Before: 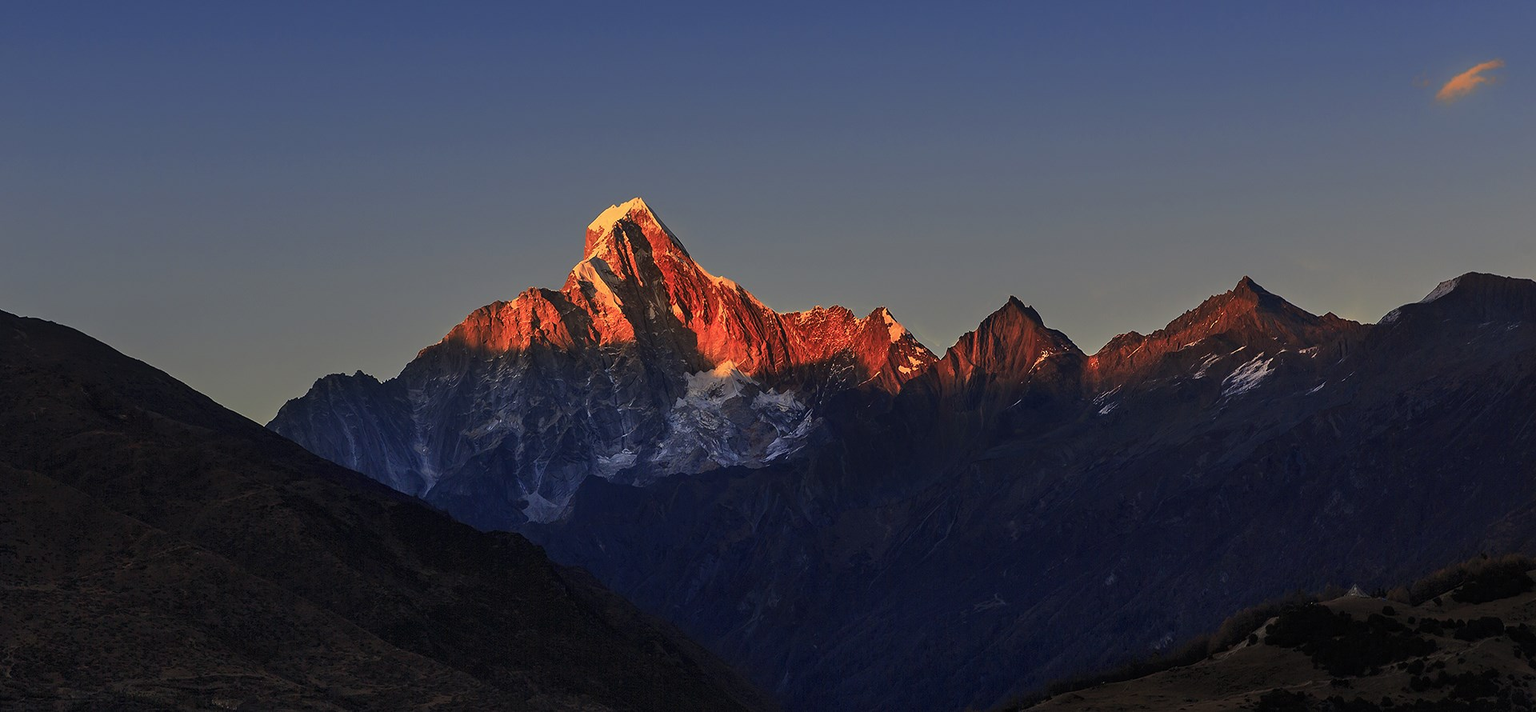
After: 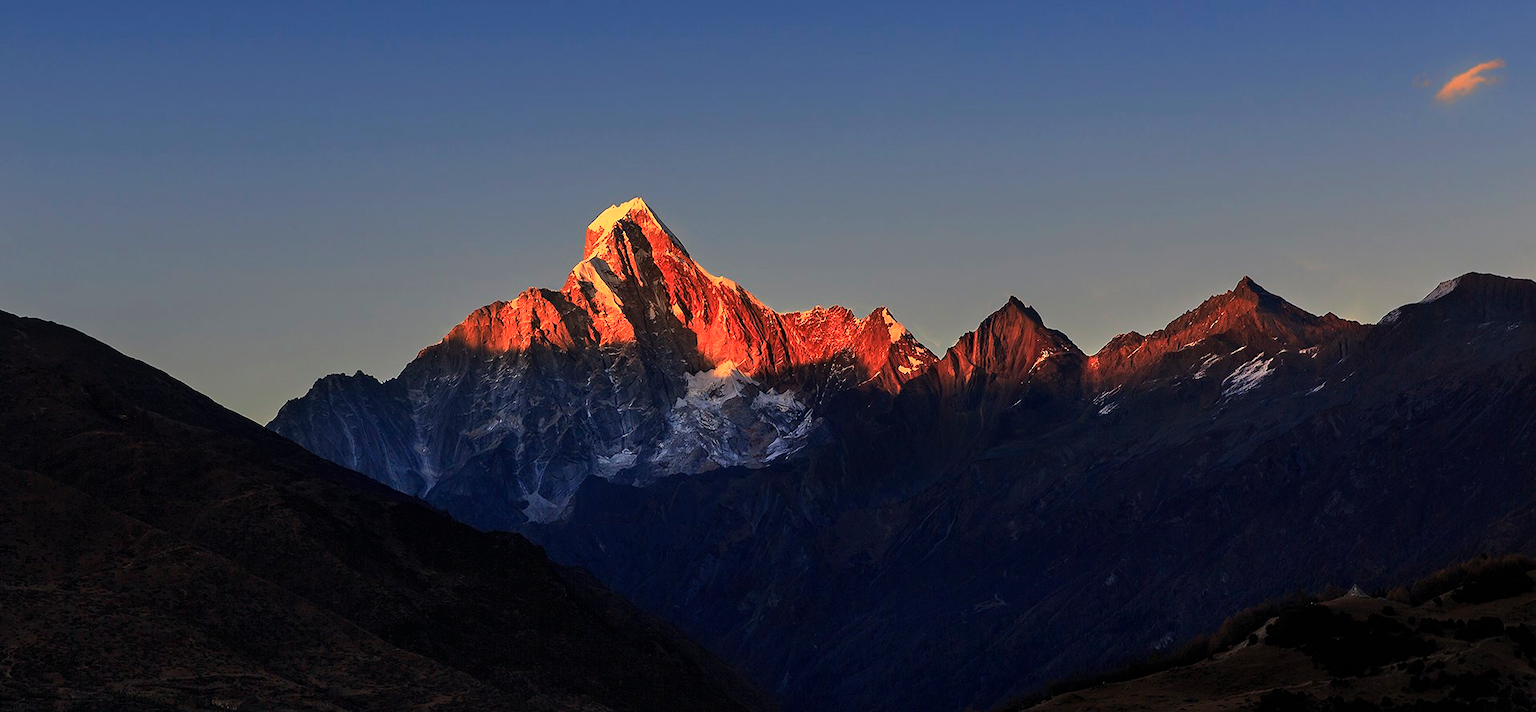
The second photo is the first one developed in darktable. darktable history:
tone equalizer: -8 EV -0.407 EV, -7 EV -0.407 EV, -6 EV -0.325 EV, -5 EV -0.195 EV, -3 EV 0.236 EV, -2 EV 0.36 EV, -1 EV 0.378 EV, +0 EV 0.436 EV
